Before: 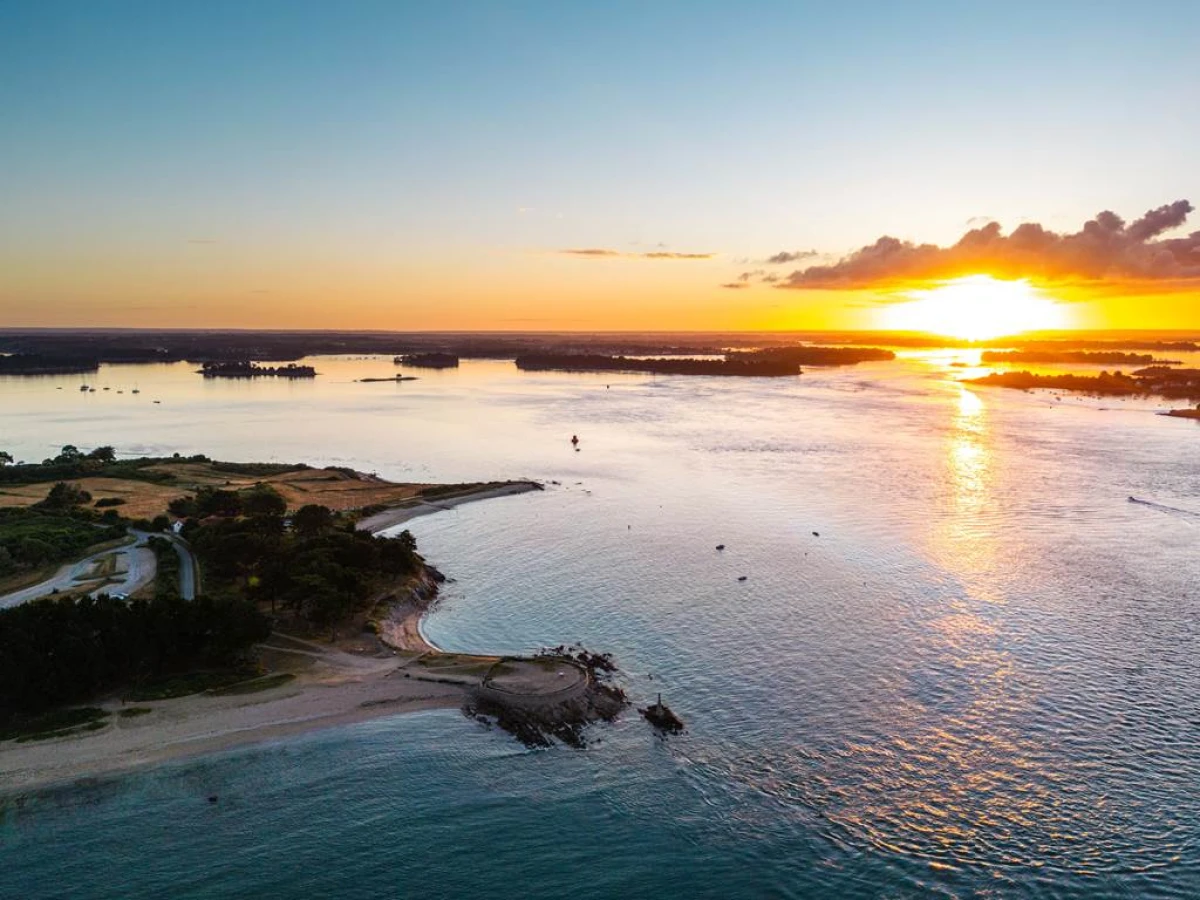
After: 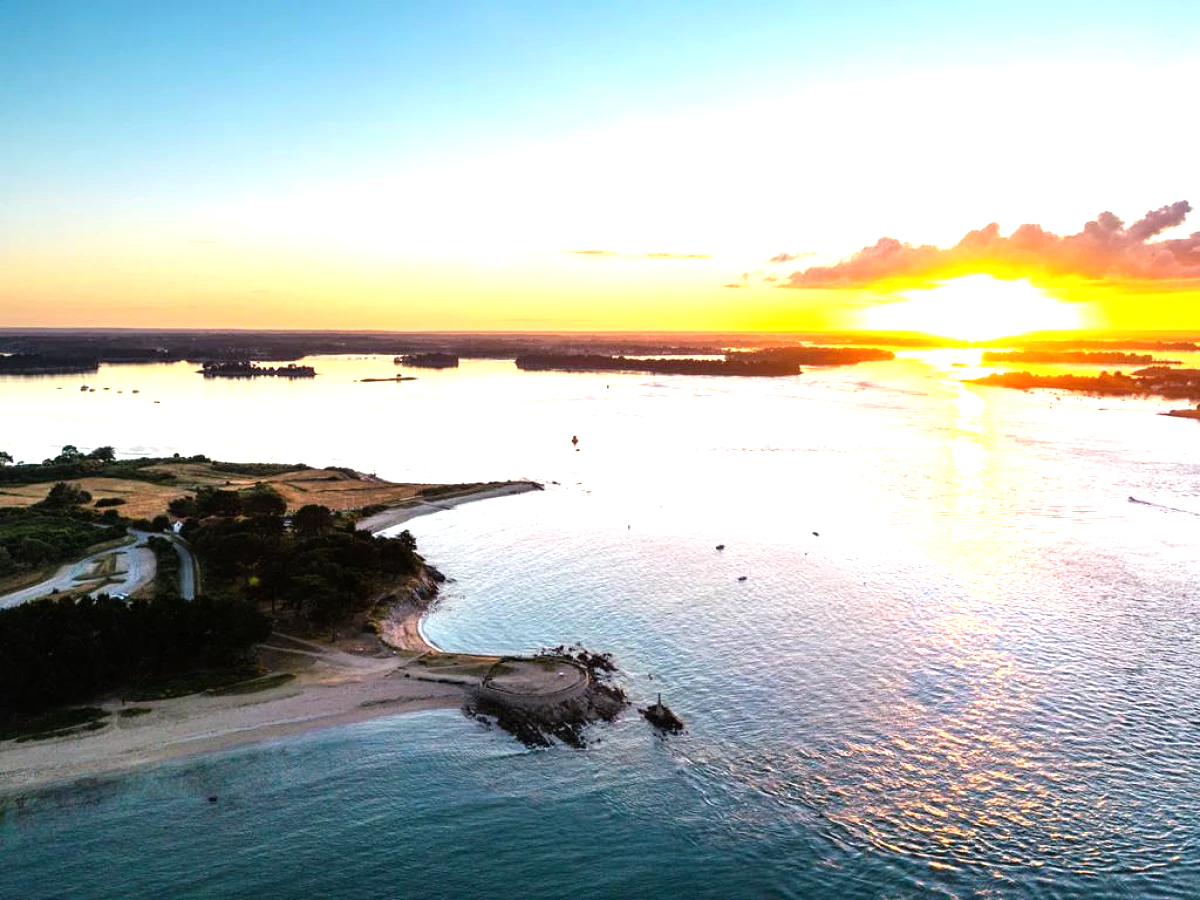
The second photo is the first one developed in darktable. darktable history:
exposure: exposure 0.358 EV, compensate highlight preservation false
tone equalizer: -8 EV -0.773 EV, -7 EV -0.7 EV, -6 EV -0.639 EV, -5 EV -0.406 EV, -3 EV 0.403 EV, -2 EV 0.6 EV, -1 EV 0.695 EV, +0 EV 0.727 EV
